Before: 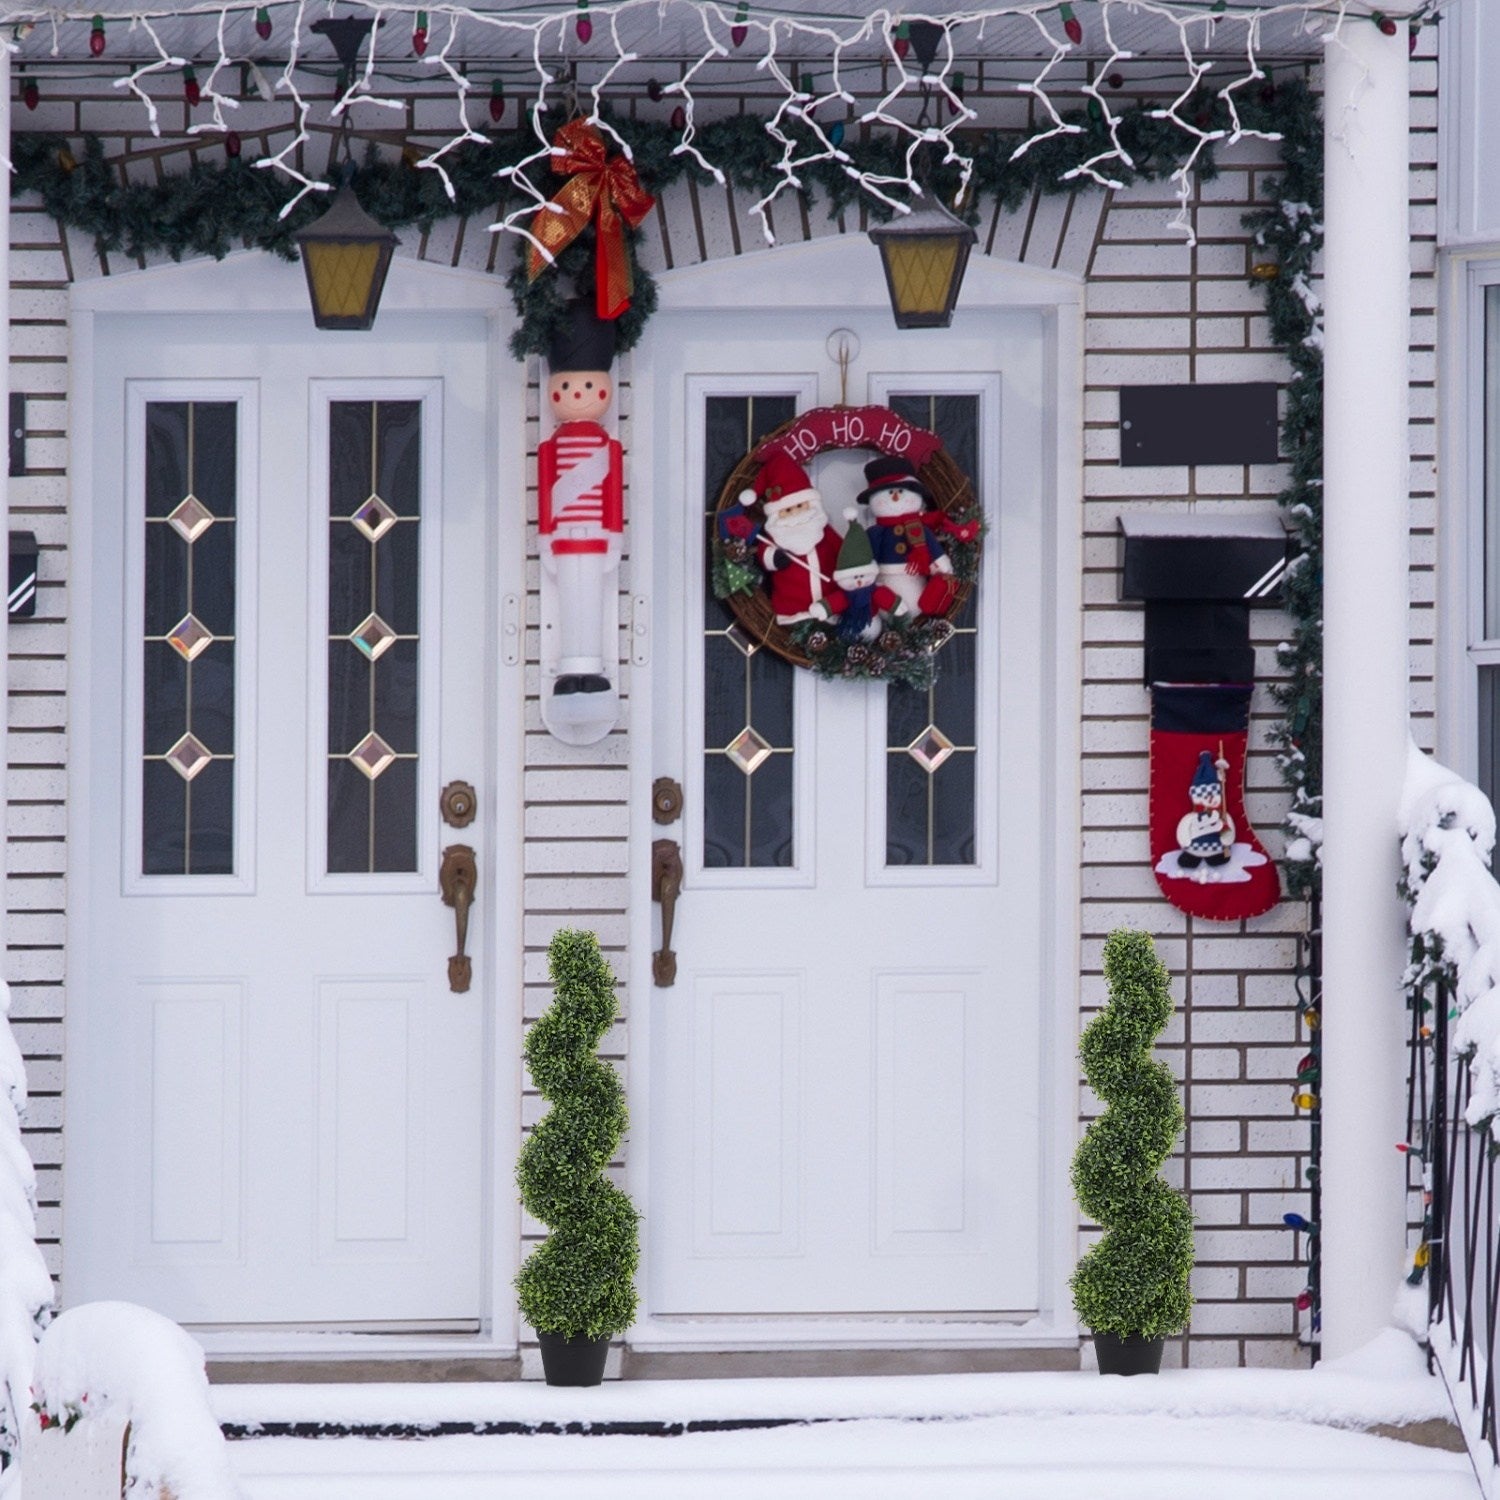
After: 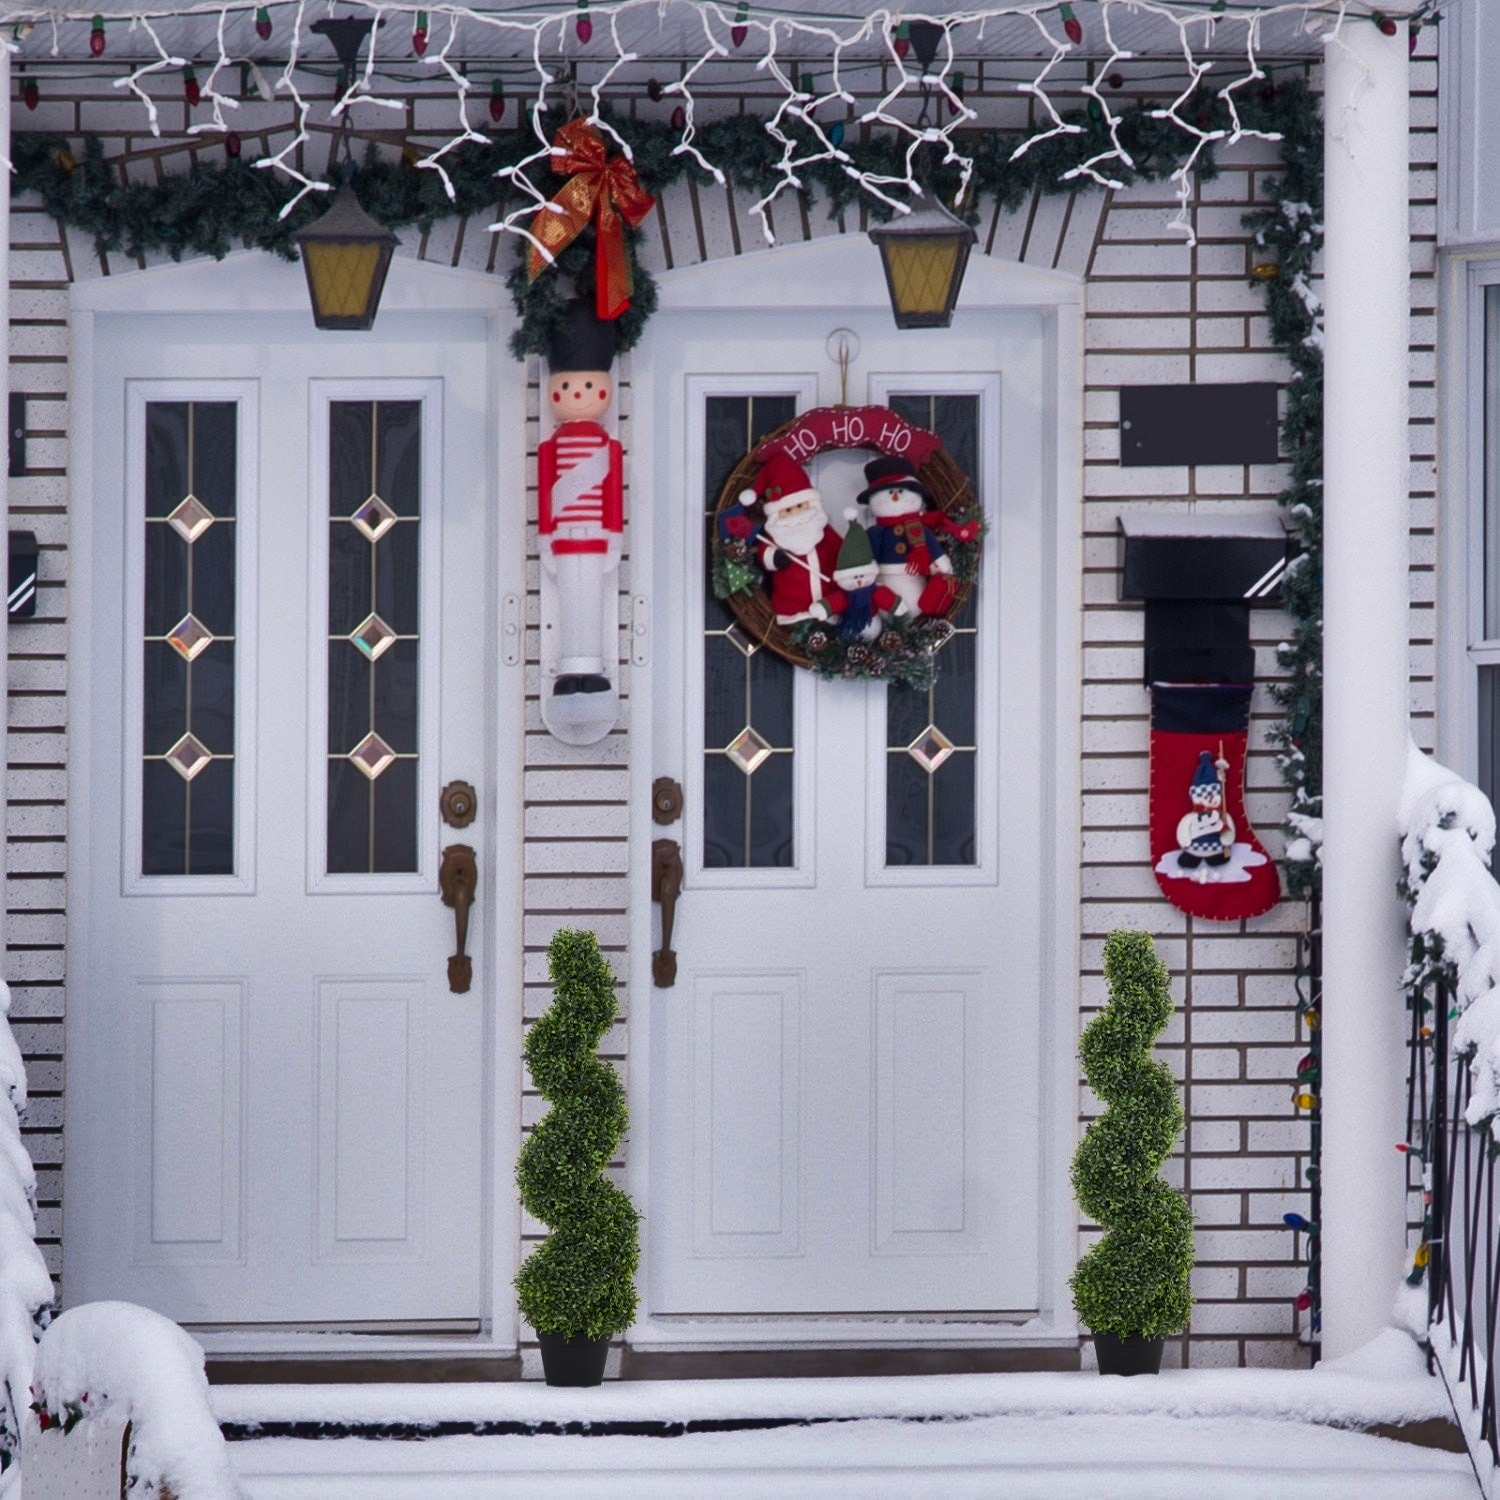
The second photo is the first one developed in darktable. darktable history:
shadows and highlights: radius 106.69, shadows 41.31, highlights -71.74, shadows color adjustment 97.68%, low approximation 0.01, soften with gaussian
